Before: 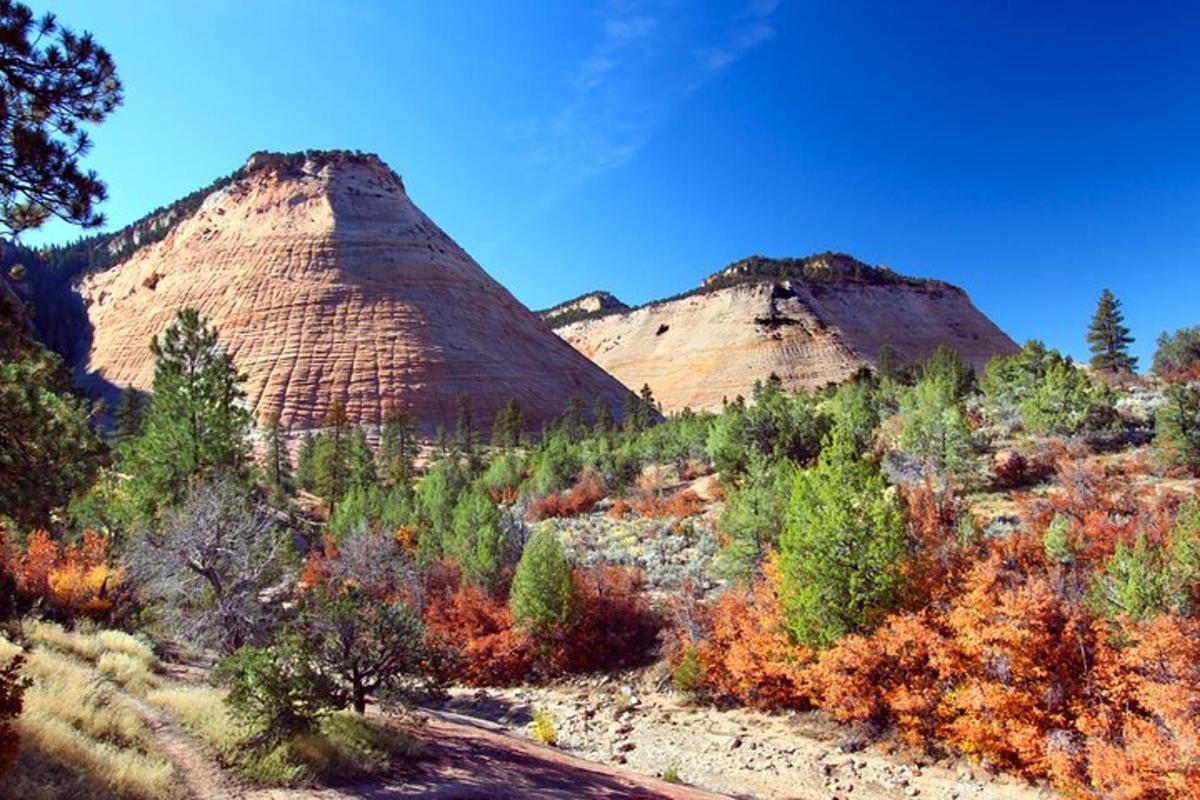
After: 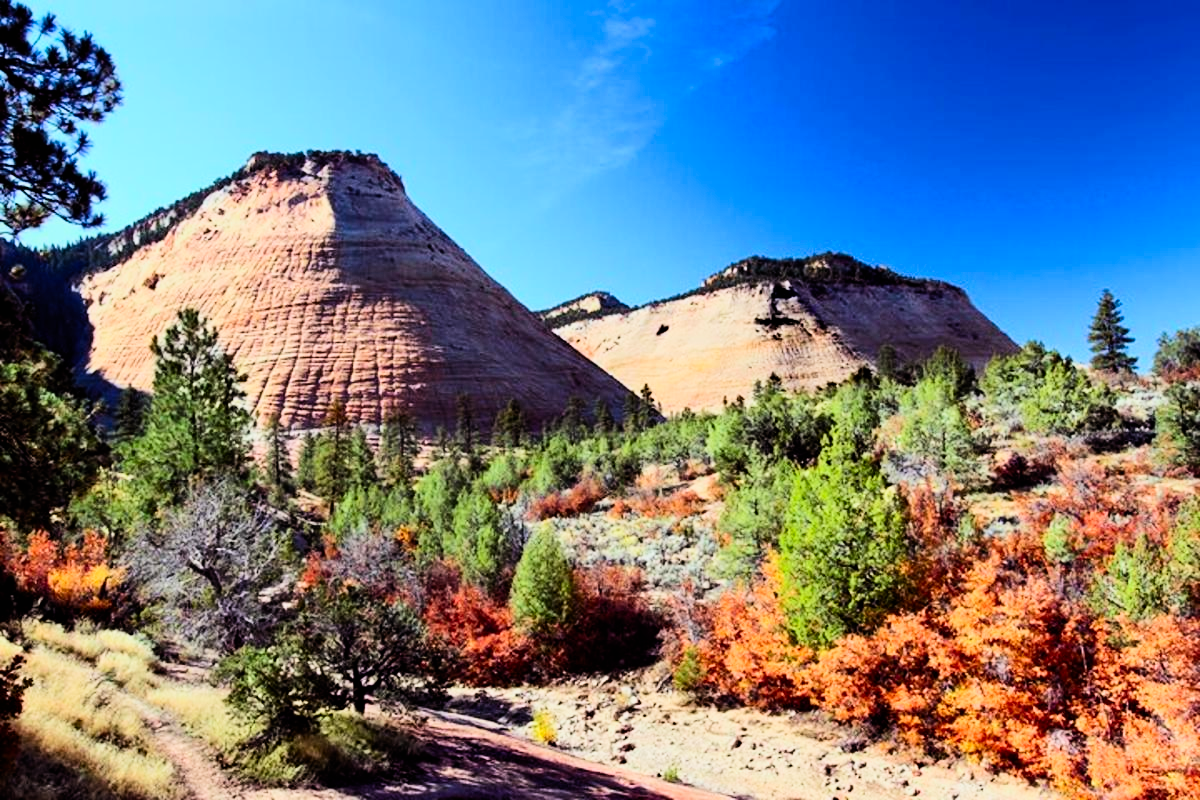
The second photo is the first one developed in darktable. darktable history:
filmic rgb: black relative exposure -5.12 EV, white relative exposure 3.97 EV, hardness 2.88, contrast 1.298
contrast brightness saturation: contrast 0.23, brightness 0.104, saturation 0.289
